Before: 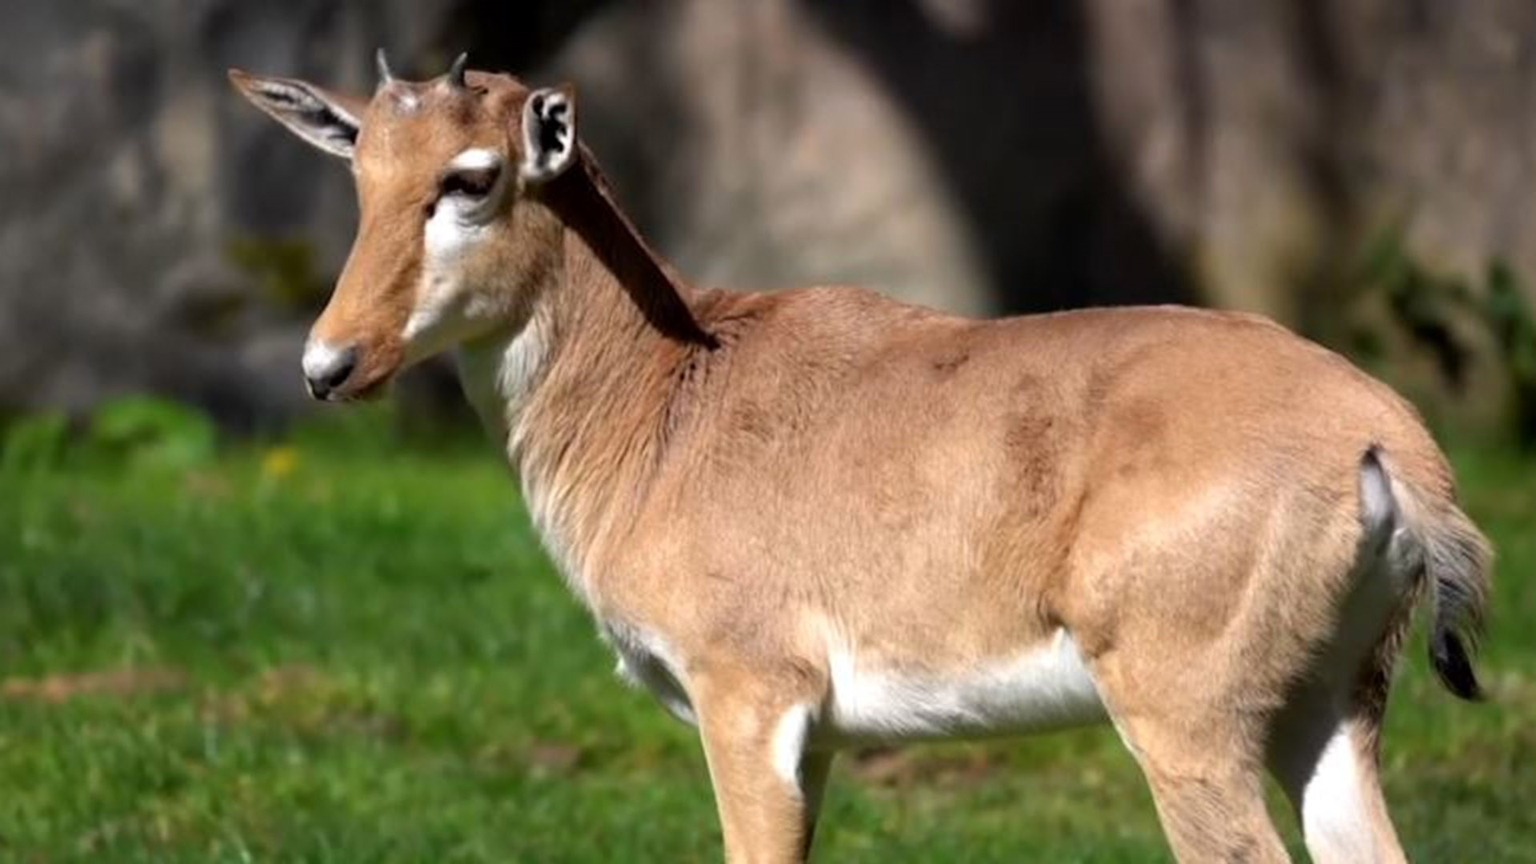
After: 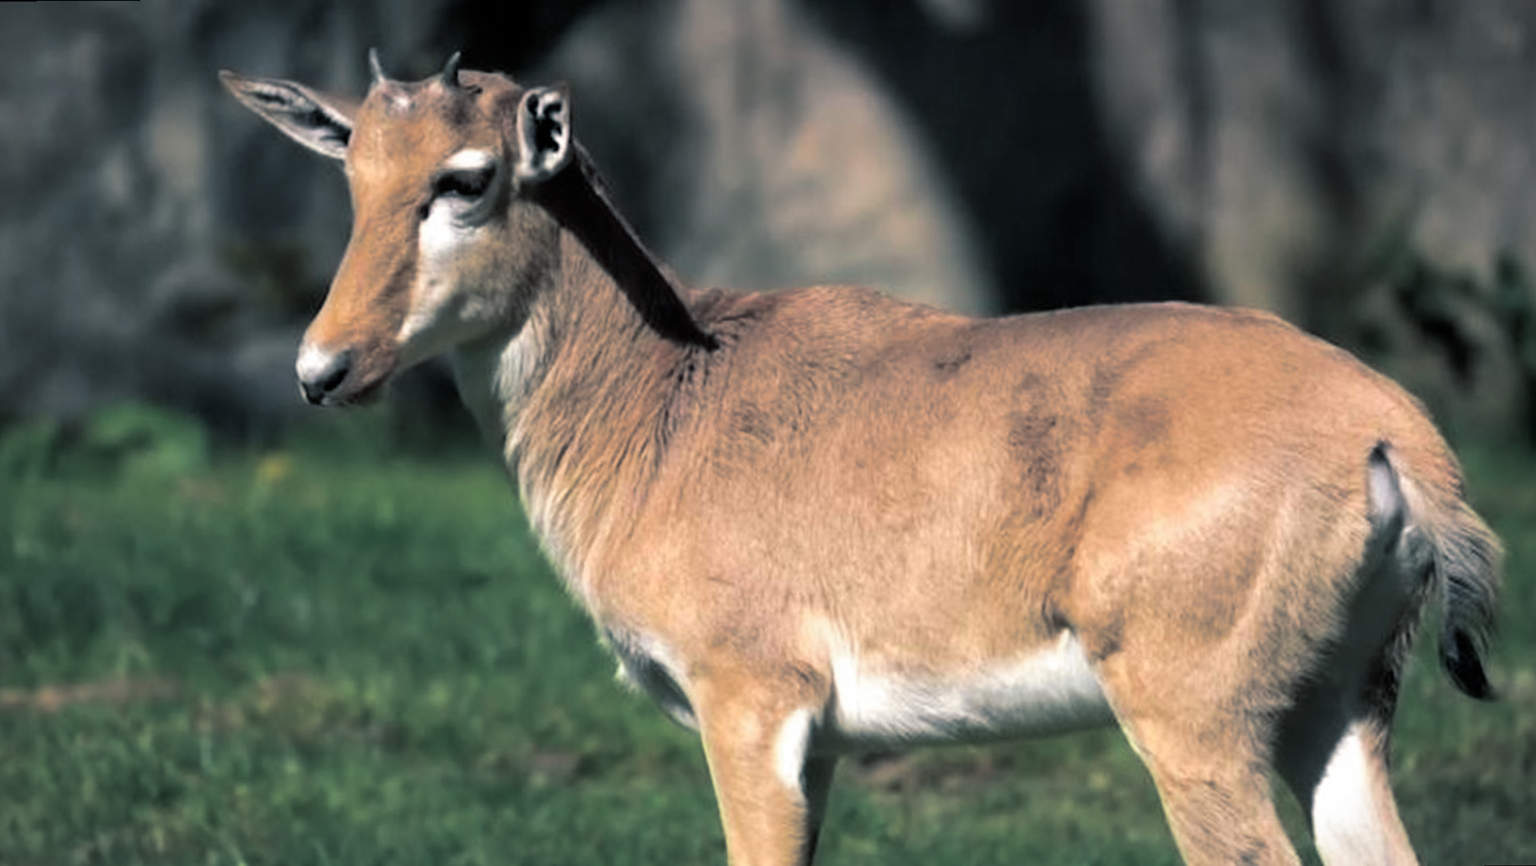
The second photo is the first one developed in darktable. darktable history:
rotate and perspective: rotation -0.45°, automatic cropping original format, crop left 0.008, crop right 0.992, crop top 0.012, crop bottom 0.988
split-toning: shadows › hue 205.2°, shadows › saturation 0.29, highlights › hue 50.4°, highlights › saturation 0.38, balance -49.9
vignetting: fall-off start 100%, brightness -0.282, width/height ratio 1.31
